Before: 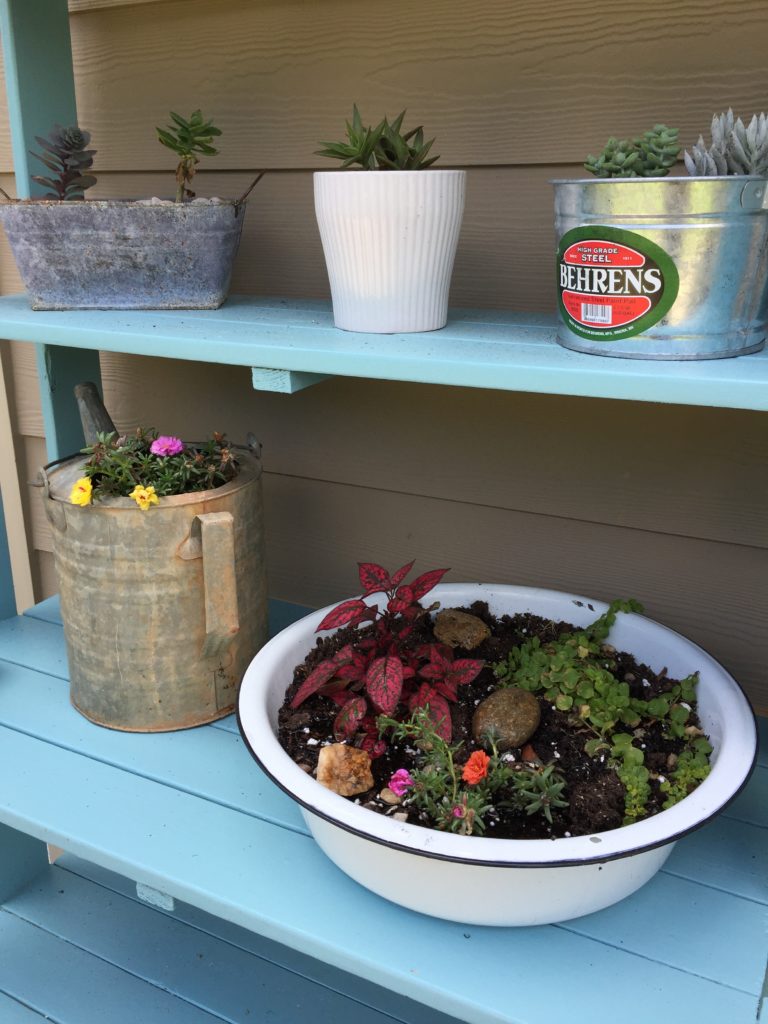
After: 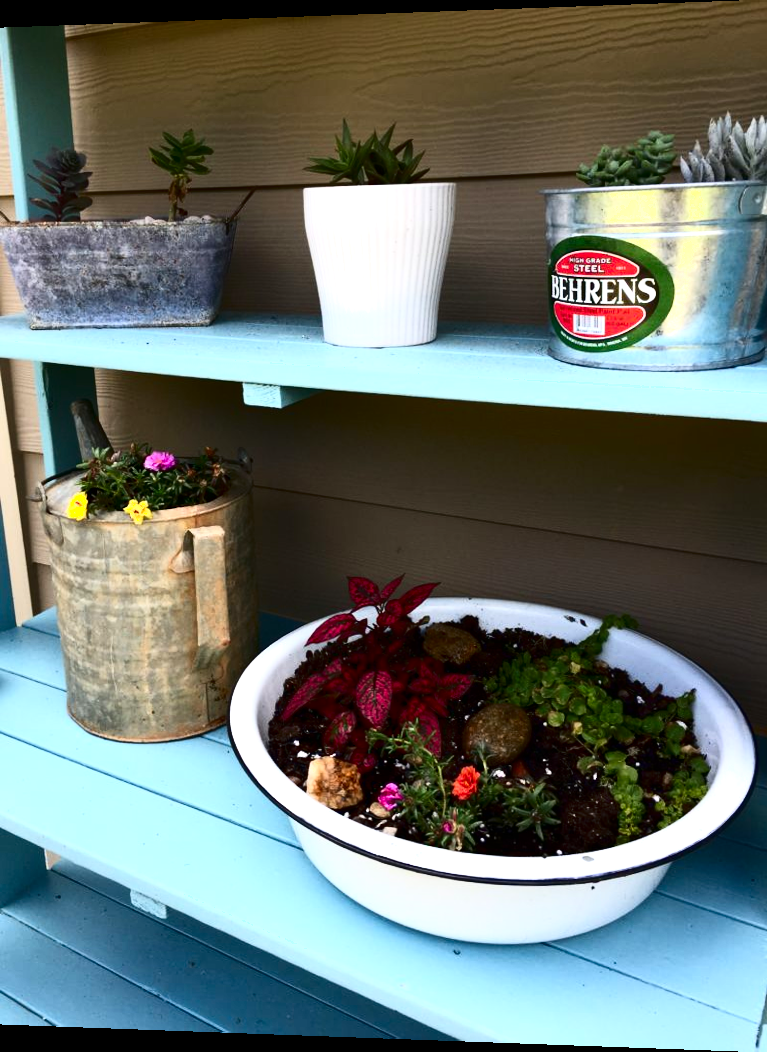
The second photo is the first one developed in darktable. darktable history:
exposure: black level correction 0, exposure 0.5 EV, compensate exposure bias true, compensate highlight preservation false
contrast brightness saturation: contrast 0.24, brightness -0.24, saturation 0.14
rotate and perspective: lens shift (horizontal) -0.055, automatic cropping off
shadows and highlights: shadows 0, highlights 40
